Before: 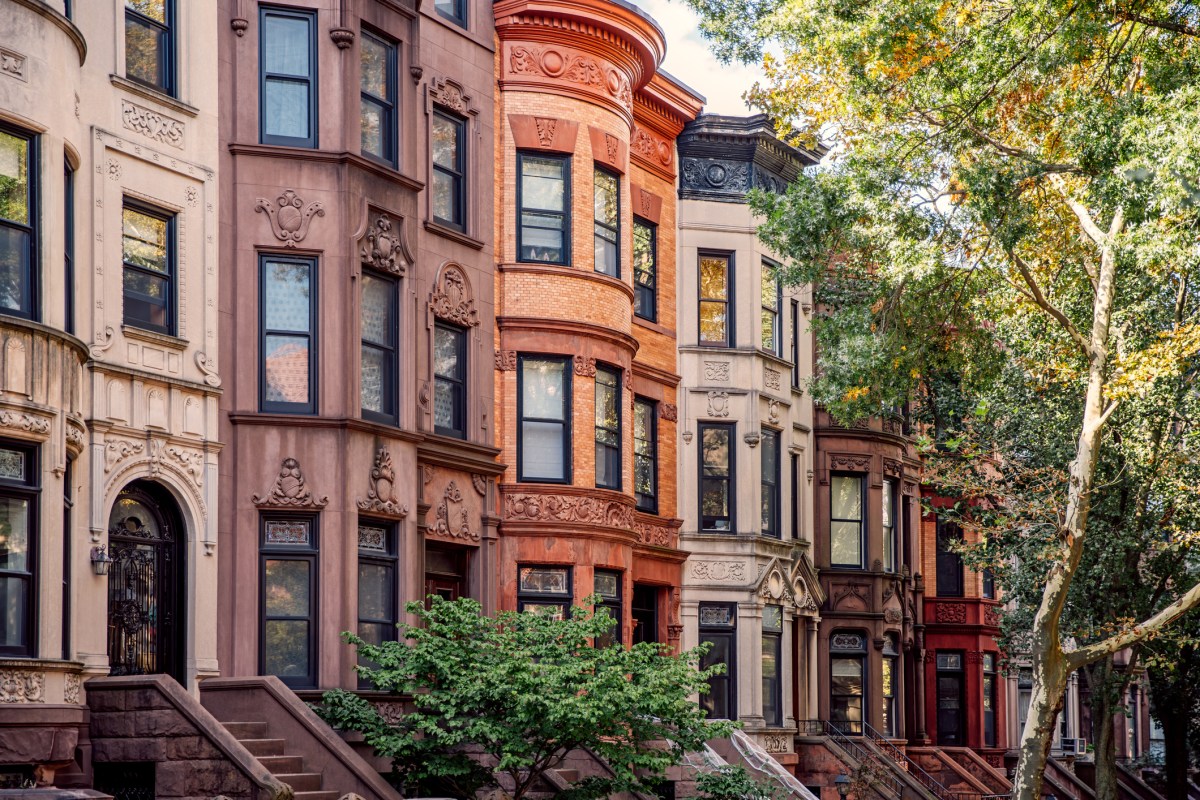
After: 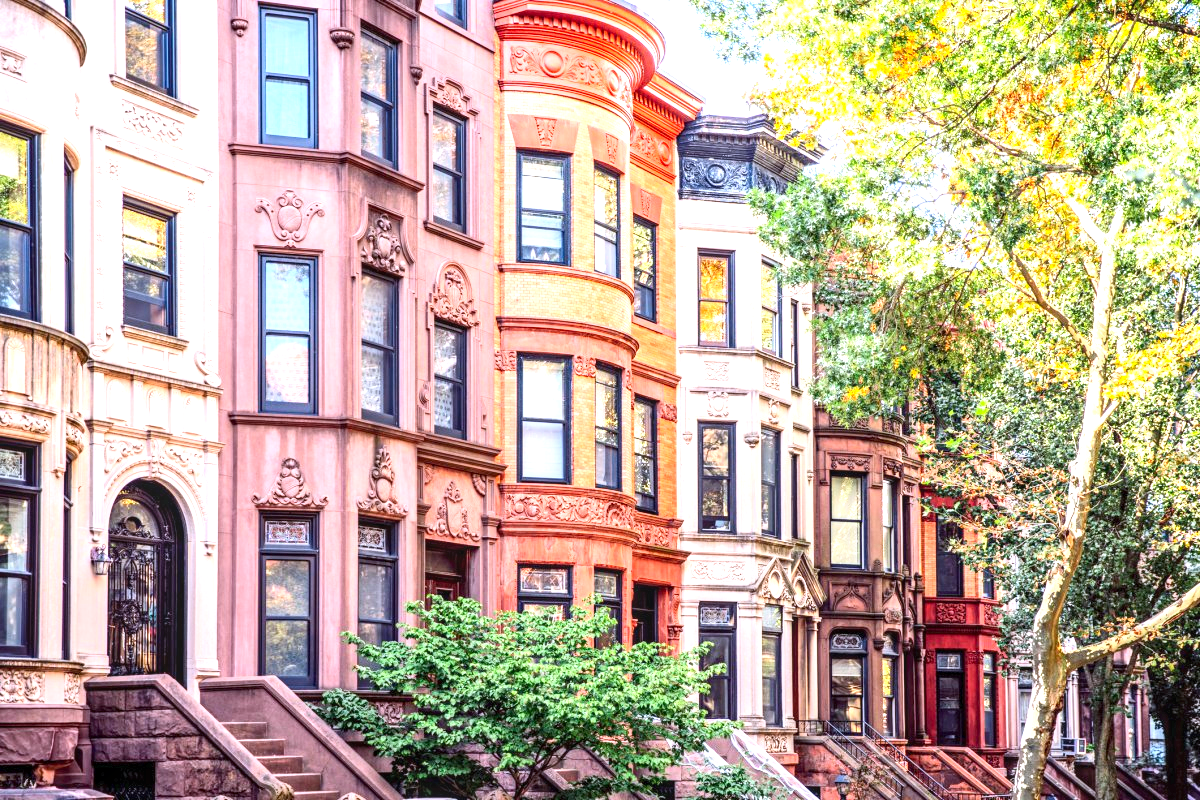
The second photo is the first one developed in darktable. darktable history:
local contrast: on, module defaults
color calibration: gray › normalize channels true, illuminant as shot in camera, x 0.358, y 0.373, temperature 4628.91 K, gamut compression 0.015
contrast brightness saturation: contrast 0.197, brightness 0.166, saturation 0.217
exposure: black level correction 0, exposure 1.463 EV, compensate highlight preservation false
